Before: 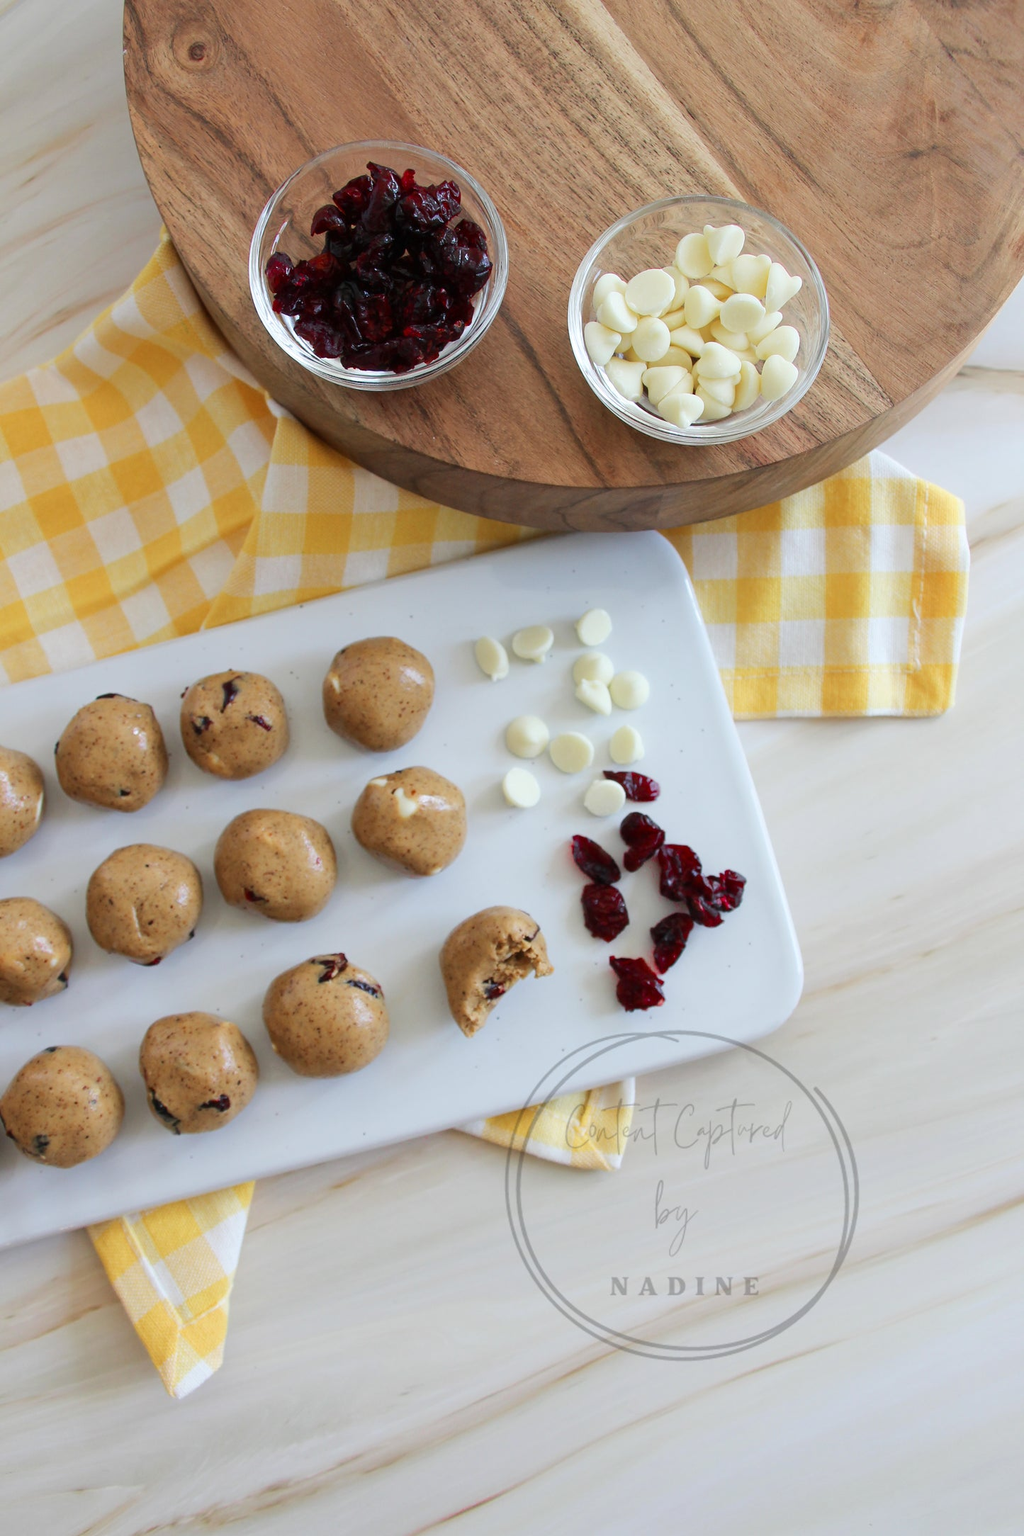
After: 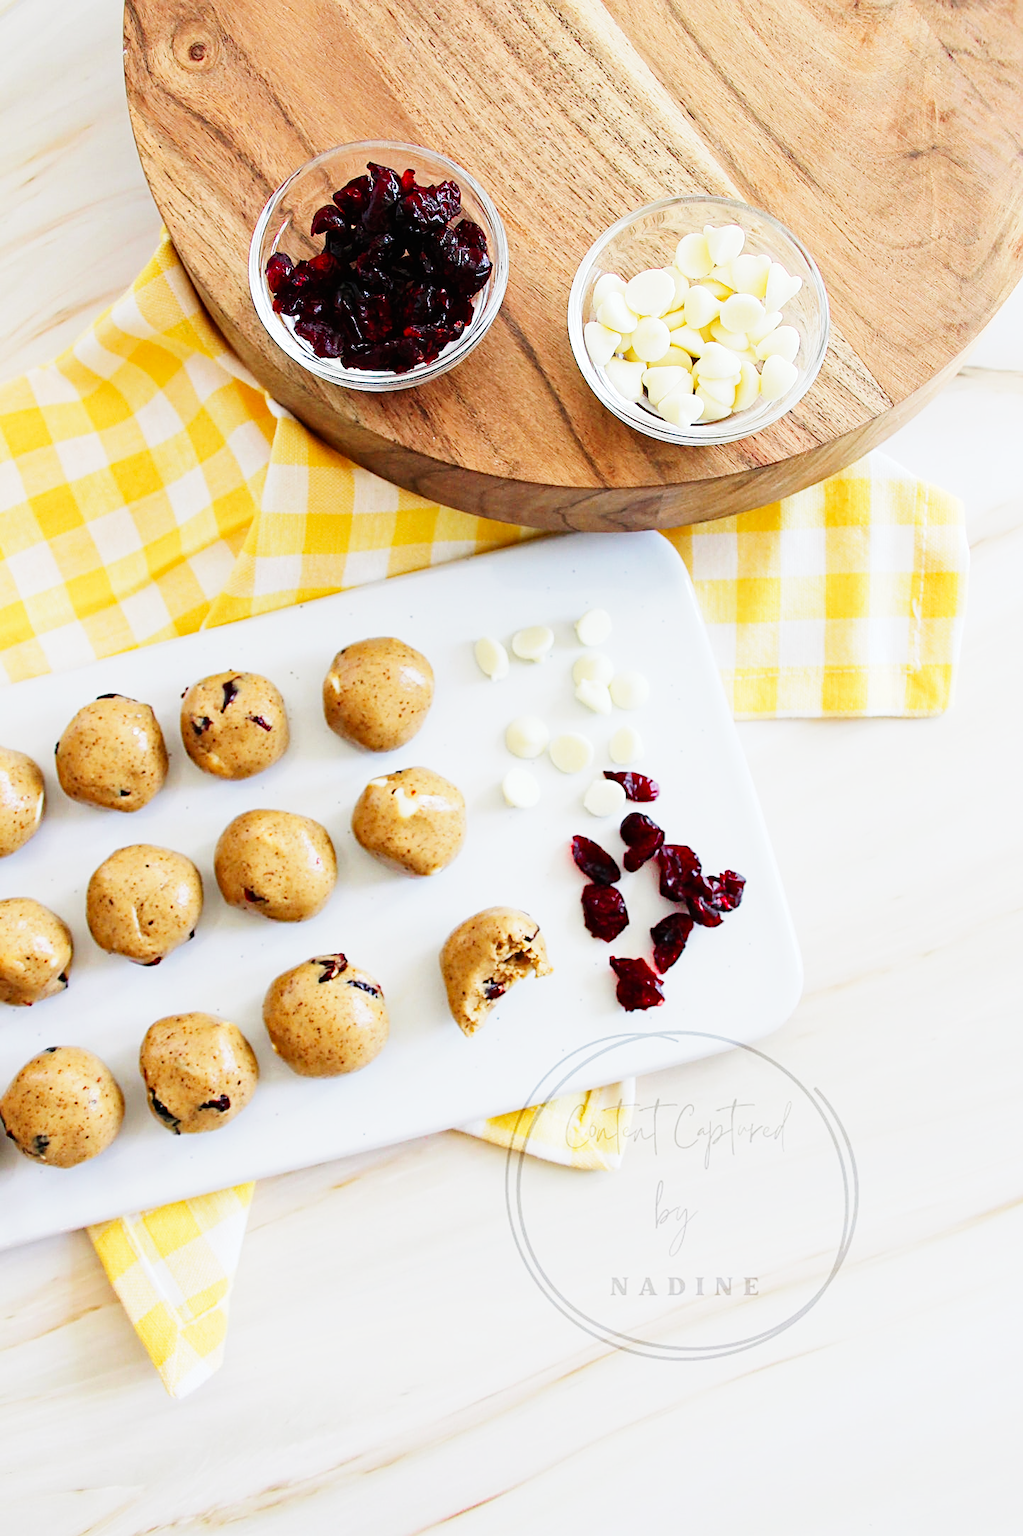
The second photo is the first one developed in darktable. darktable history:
haze removal: compatibility mode true, adaptive false
sharpen: on, module defaults
base curve: curves: ch0 [(0, 0) (0, 0.001) (0.001, 0.001) (0.004, 0.002) (0.007, 0.004) (0.015, 0.013) (0.033, 0.045) (0.052, 0.096) (0.075, 0.17) (0.099, 0.241) (0.163, 0.42) (0.219, 0.55) (0.259, 0.616) (0.327, 0.722) (0.365, 0.765) (0.522, 0.873) (0.547, 0.881) (0.689, 0.919) (0.826, 0.952) (1, 1)], preserve colors none
